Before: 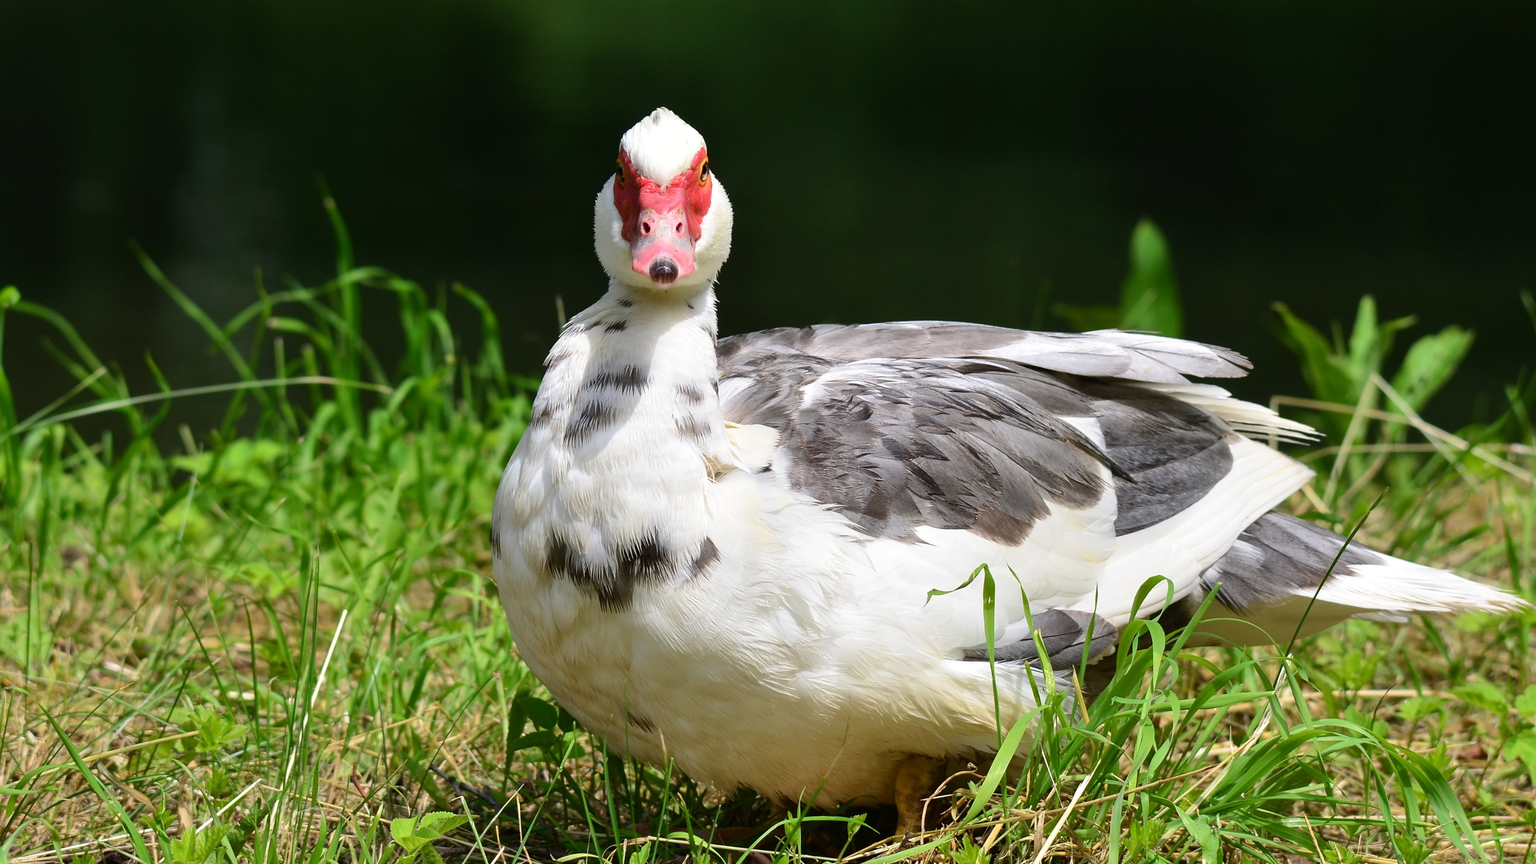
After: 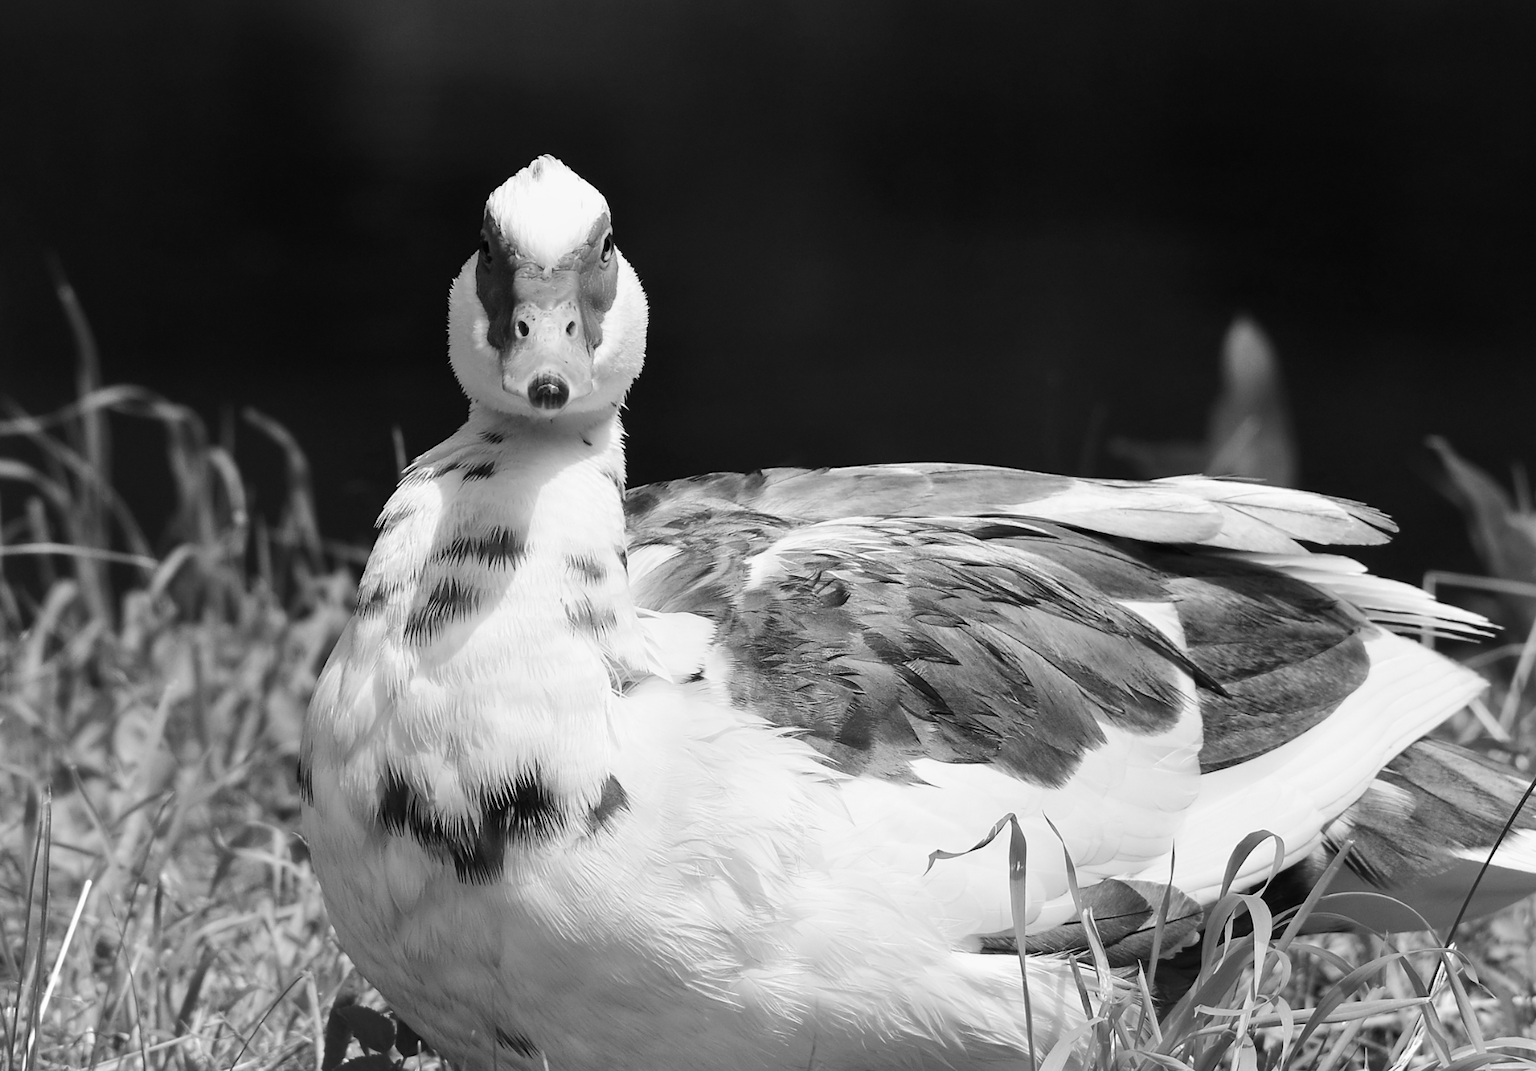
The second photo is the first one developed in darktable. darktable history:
color balance rgb: perceptual saturation grading › global saturation 10%, global vibrance 10%
crop: left 18.479%, right 12.2%, bottom 13.971%
monochrome: a -35.87, b 49.73, size 1.7
contrast brightness saturation: contrast 0.14
